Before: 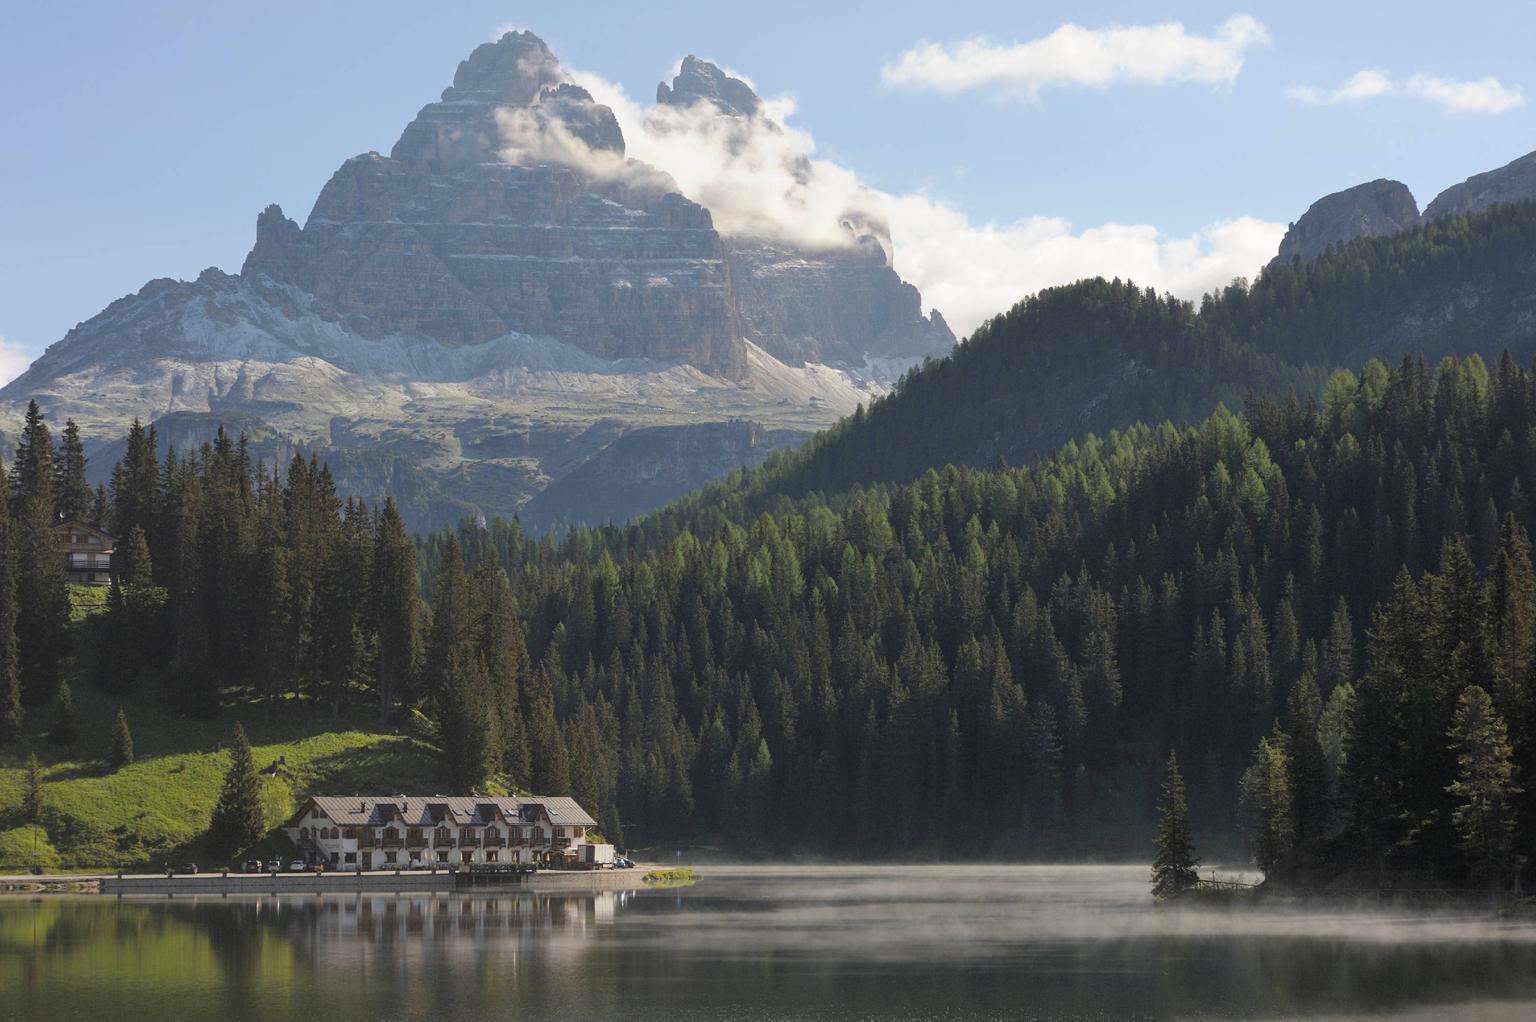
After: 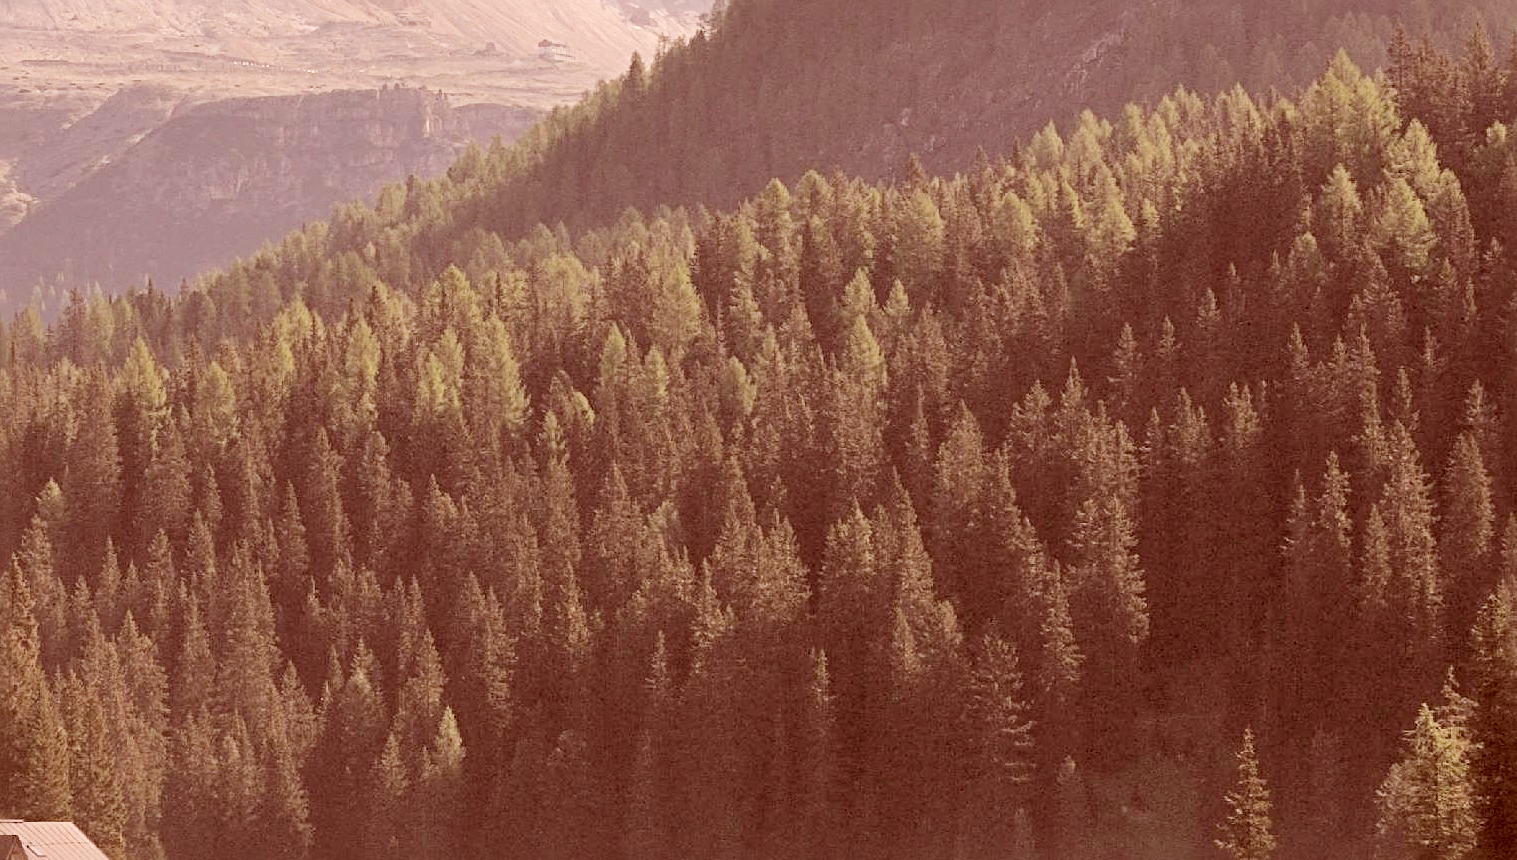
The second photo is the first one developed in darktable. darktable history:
crop: left 34.771%, top 36.829%, right 14.643%, bottom 20.071%
sharpen: radius 4.854
filmic rgb: black relative exposure -7.22 EV, white relative exposure 5.39 EV, hardness 3.02
haze removal: strength -0.112, compatibility mode true, adaptive false
exposure: black level correction 0, exposure 1.455 EV, compensate highlight preservation false
color zones: curves: ch0 [(0, 0.497) (0.143, 0.5) (0.286, 0.5) (0.429, 0.483) (0.571, 0.116) (0.714, -0.006) (0.857, 0.28) (1, 0.497)]
color correction: highlights a* 9.23, highlights b* 8.63, shadows a* 39.79, shadows b* 39.6, saturation 0.781
